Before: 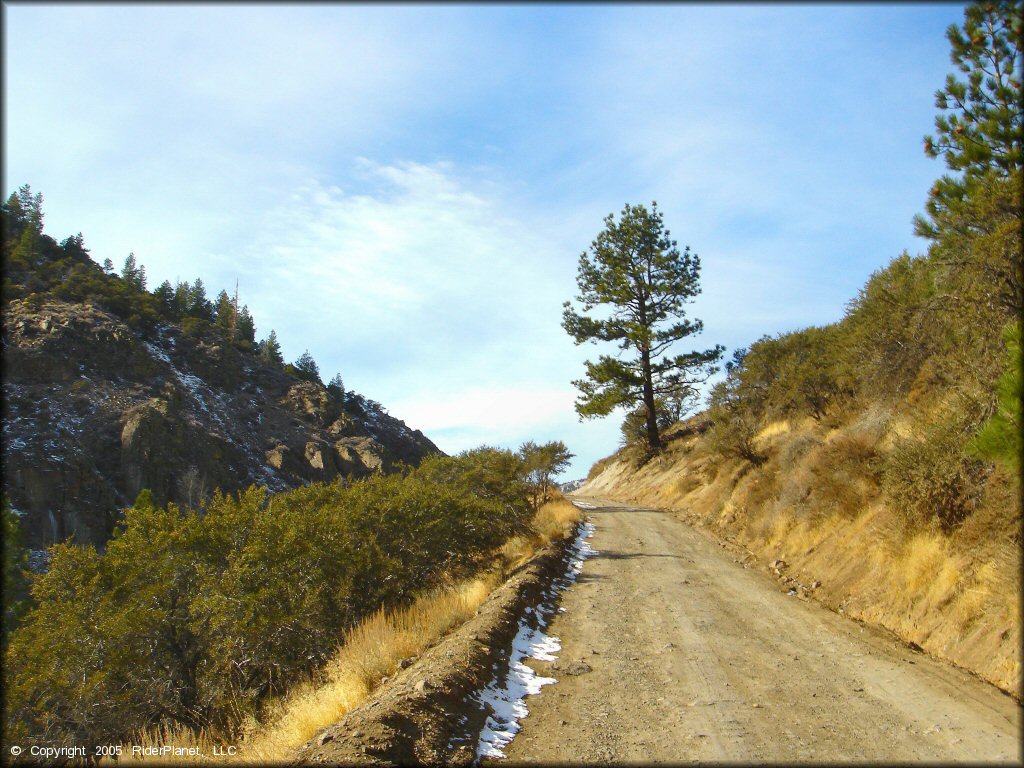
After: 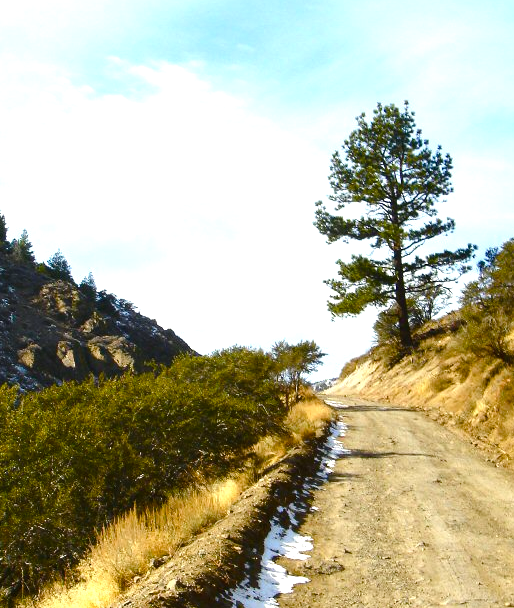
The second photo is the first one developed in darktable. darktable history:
color balance rgb: shadows lift › chroma 1.025%, shadows lift › hue 243.61°, perceptual saturation grading › global saturation 20%, perceptual saturation grading › highlights -24.881%, perceptual saturation grading › shadows 49.5%
tone equalizer: -8 EV -0.754 EV, -7 EV -0.672 EV, -6 EV -0.617 EV, -5 EV -0.365 EV, -3 EV 0.388 EV, -2 EV 0.6 EV, -1 EV 0.691 EV, +0 EV 0.721 EV, edges refinement/feathering 500, mask exposure compensation -1.57 EV, preserve details no
crop and rotate: angle 0.023°, left 24.258%, top 13.195%, right 25.459%, bottom 7.583%
